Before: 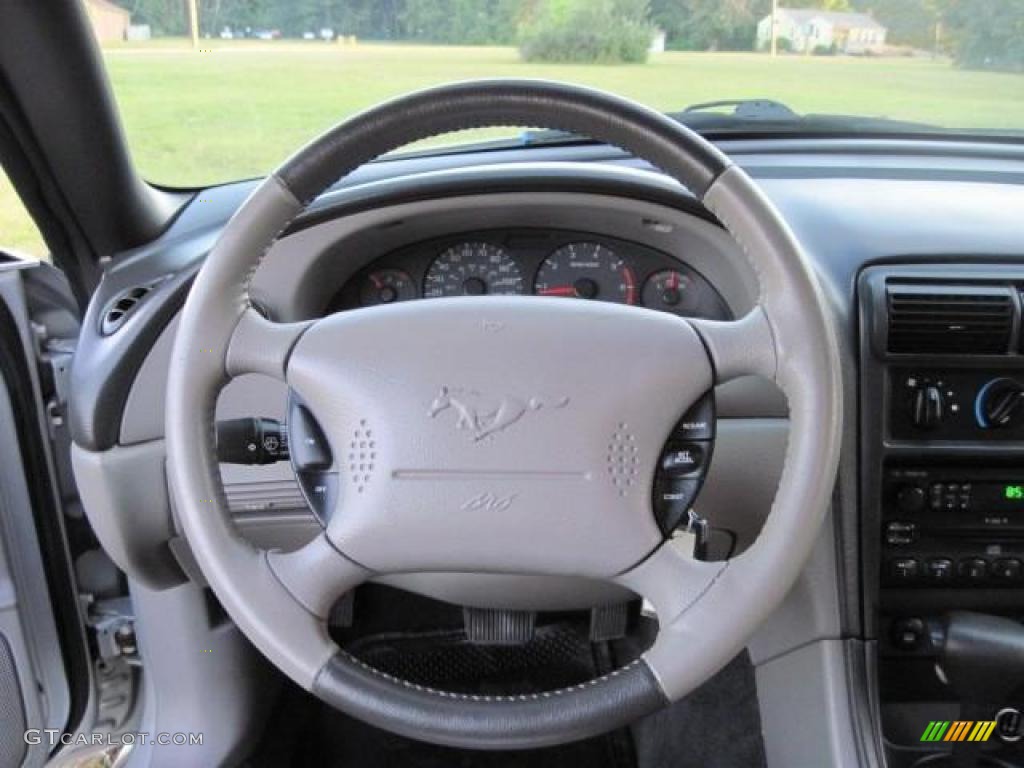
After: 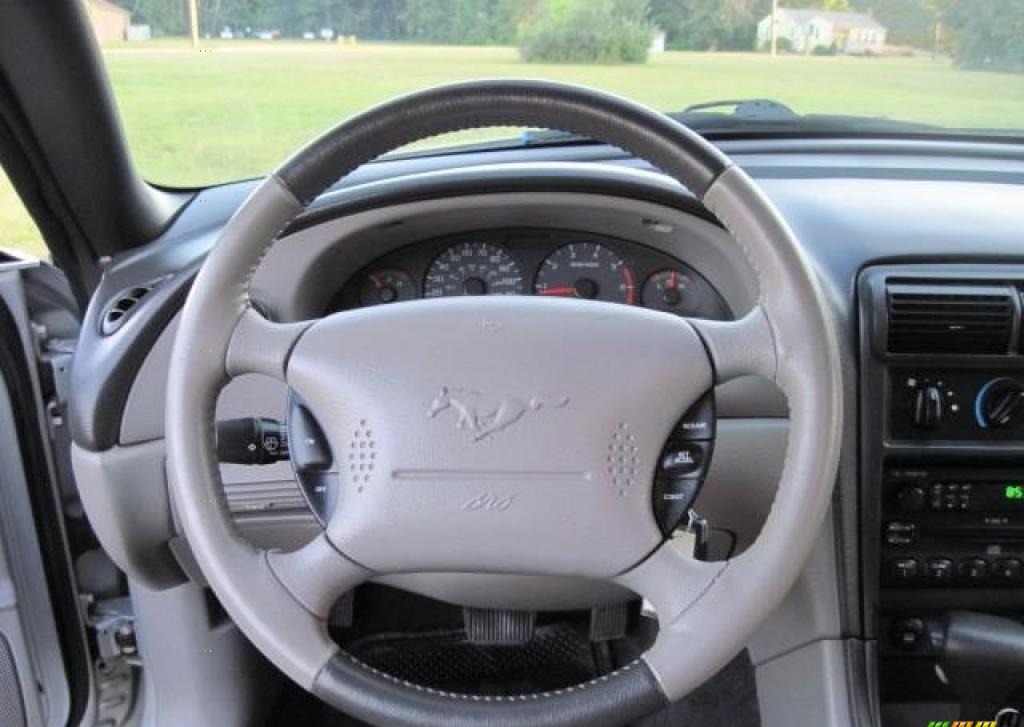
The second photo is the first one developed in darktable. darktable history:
crop and rotate: top 0%, bottom 5.276%
